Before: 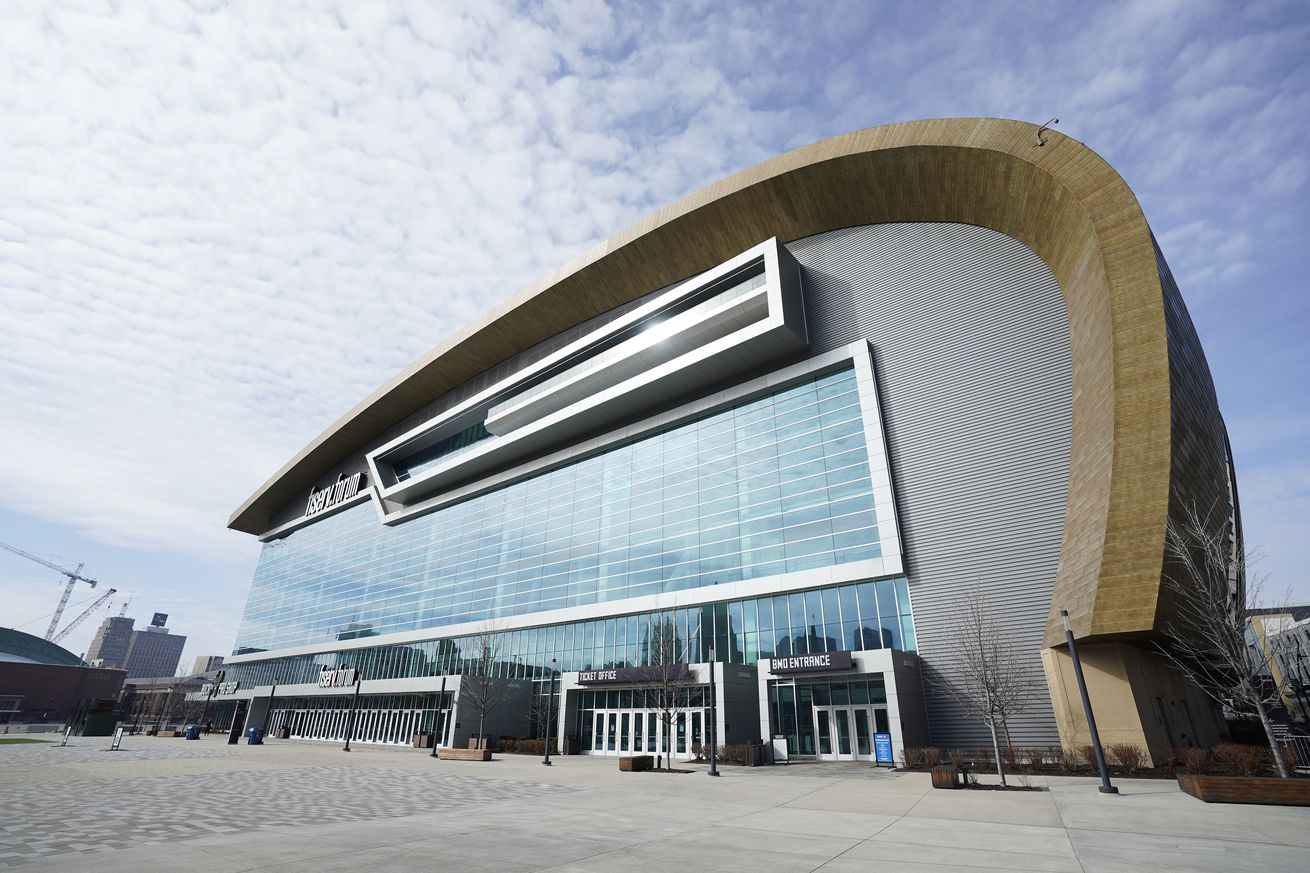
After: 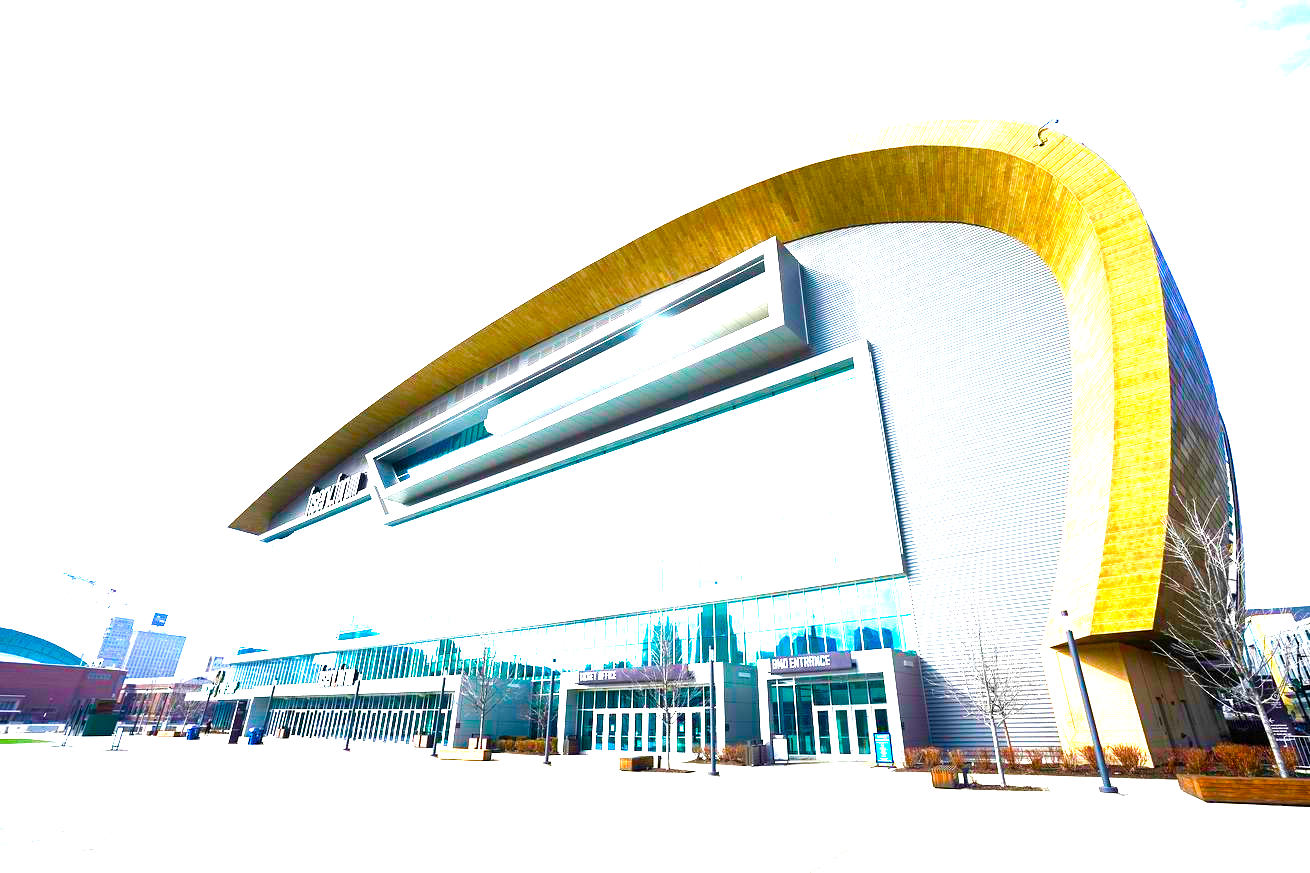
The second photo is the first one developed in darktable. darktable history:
velvia: on, module defaults
exposure: exposure 2.25 EV, compensate highlight preservation false
color balance rgb: linear chroma grading › shadows 10%, linear chroma grading › highlights 10%, linear chroma grading › global chroma 15%, linear chroma grading › mid-tones 15%, perceptual saturation grading › global saturation 40%, perceptual saturation grading › highlights -25%, perceptual saturation grading › mid-tones 35%, perceptual saturation grading › shadows 35%, perceptual brilliance grading › global brilliance 11.29%, global vibrance 11.29%
